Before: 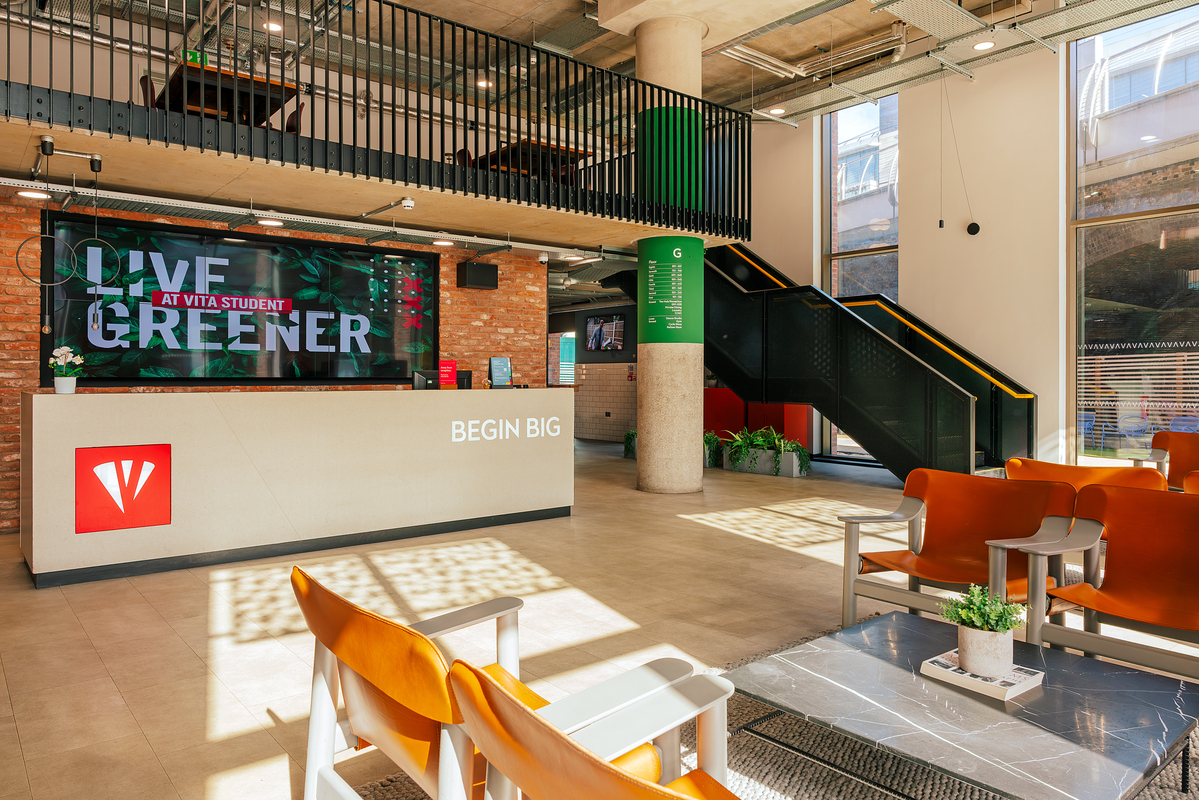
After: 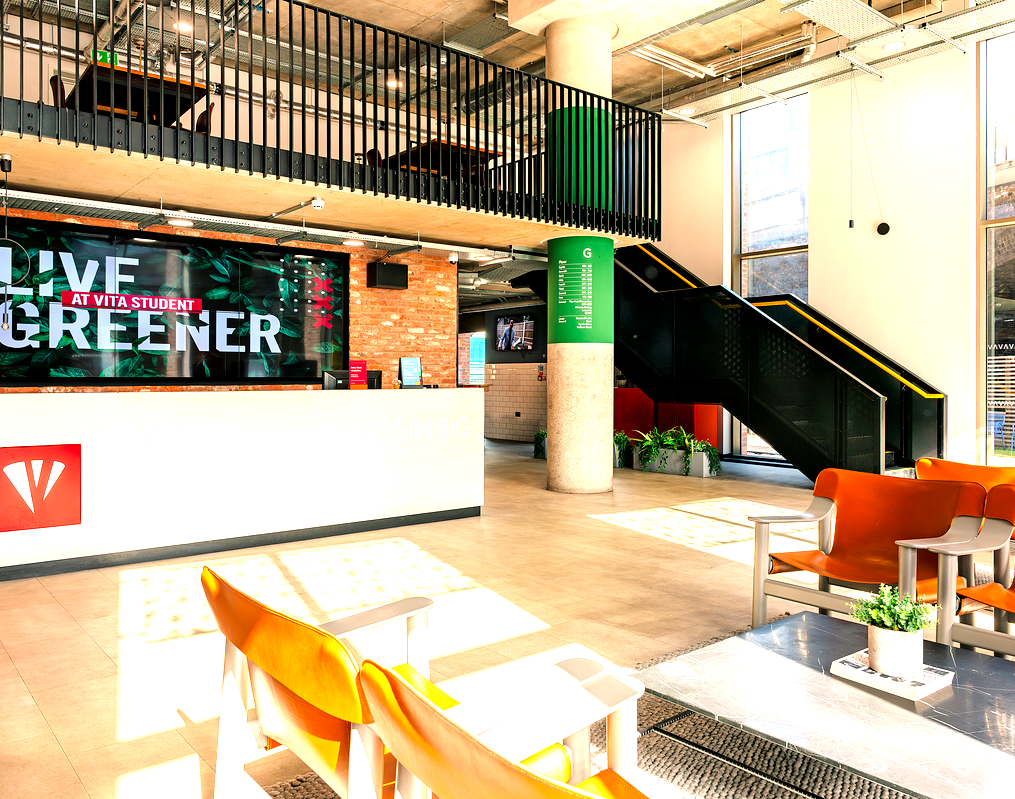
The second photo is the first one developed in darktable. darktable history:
exposure: black level correction 0.005, exposure 0.283 EV, compensate highlight preservation false
tone equalizer: -8 EV -1.1 EV, -7 EV -1.04 EV, -6 EV -0.889 EV, -5 EV -0.552 EV, -3 EV 0.607 EV, -2 EV 0.887 EV, -1 EV 0.993 EV, +0 EV 1.07 EV, mask exposure compensation -0.508 EV
crop: left 7.533%, right 7.804%
